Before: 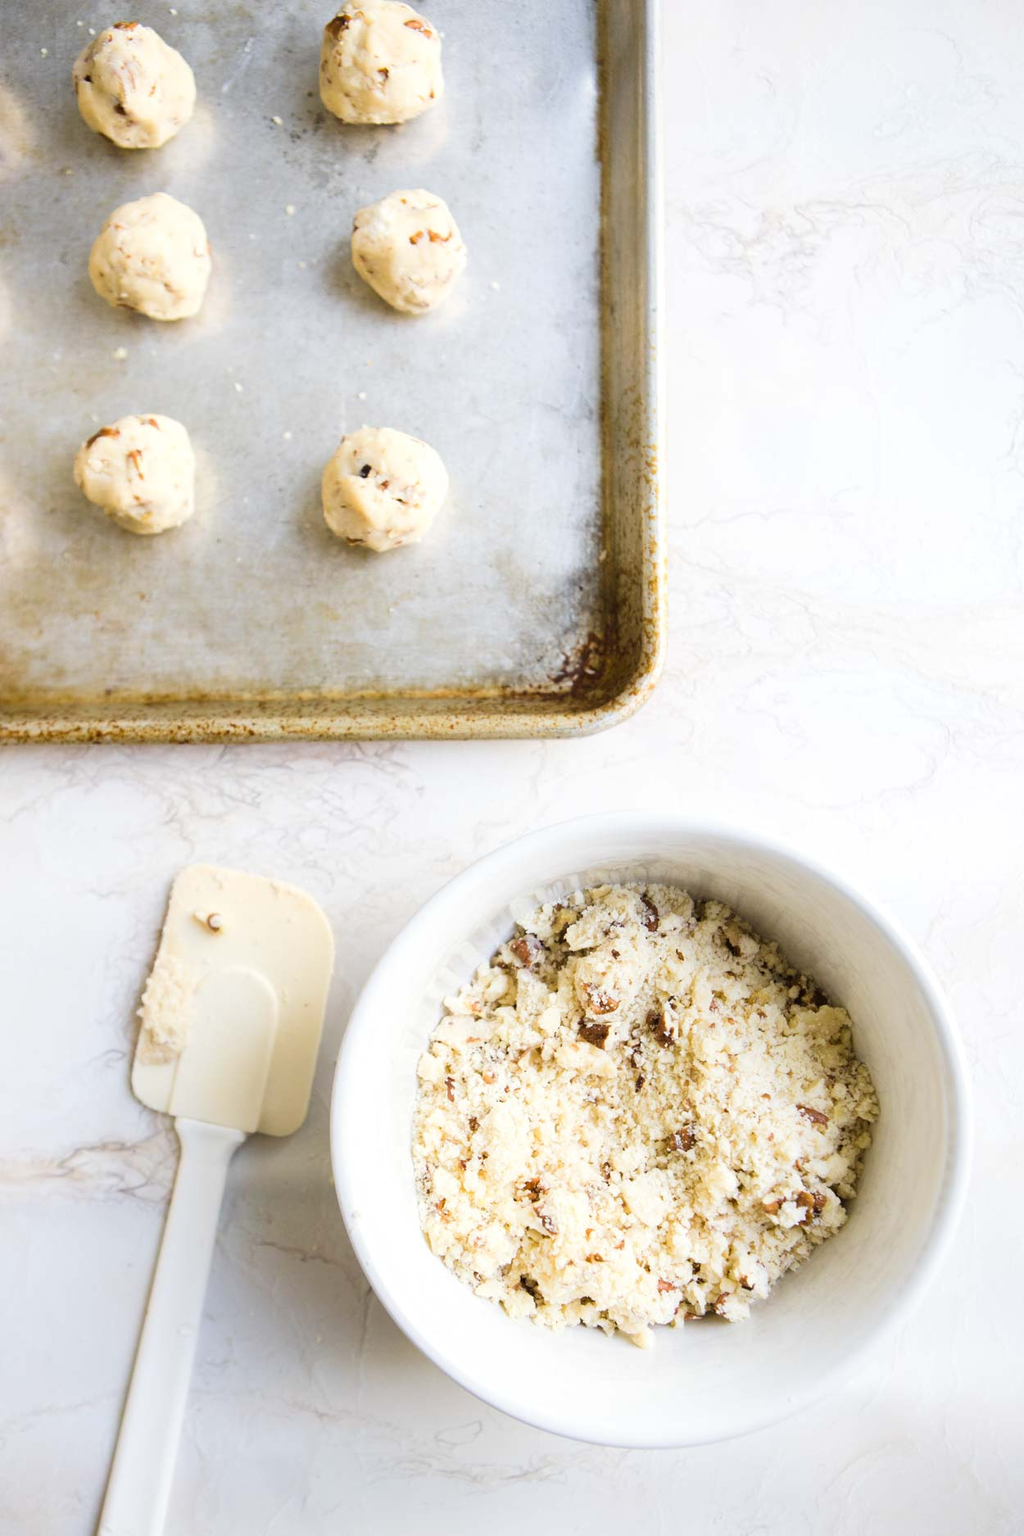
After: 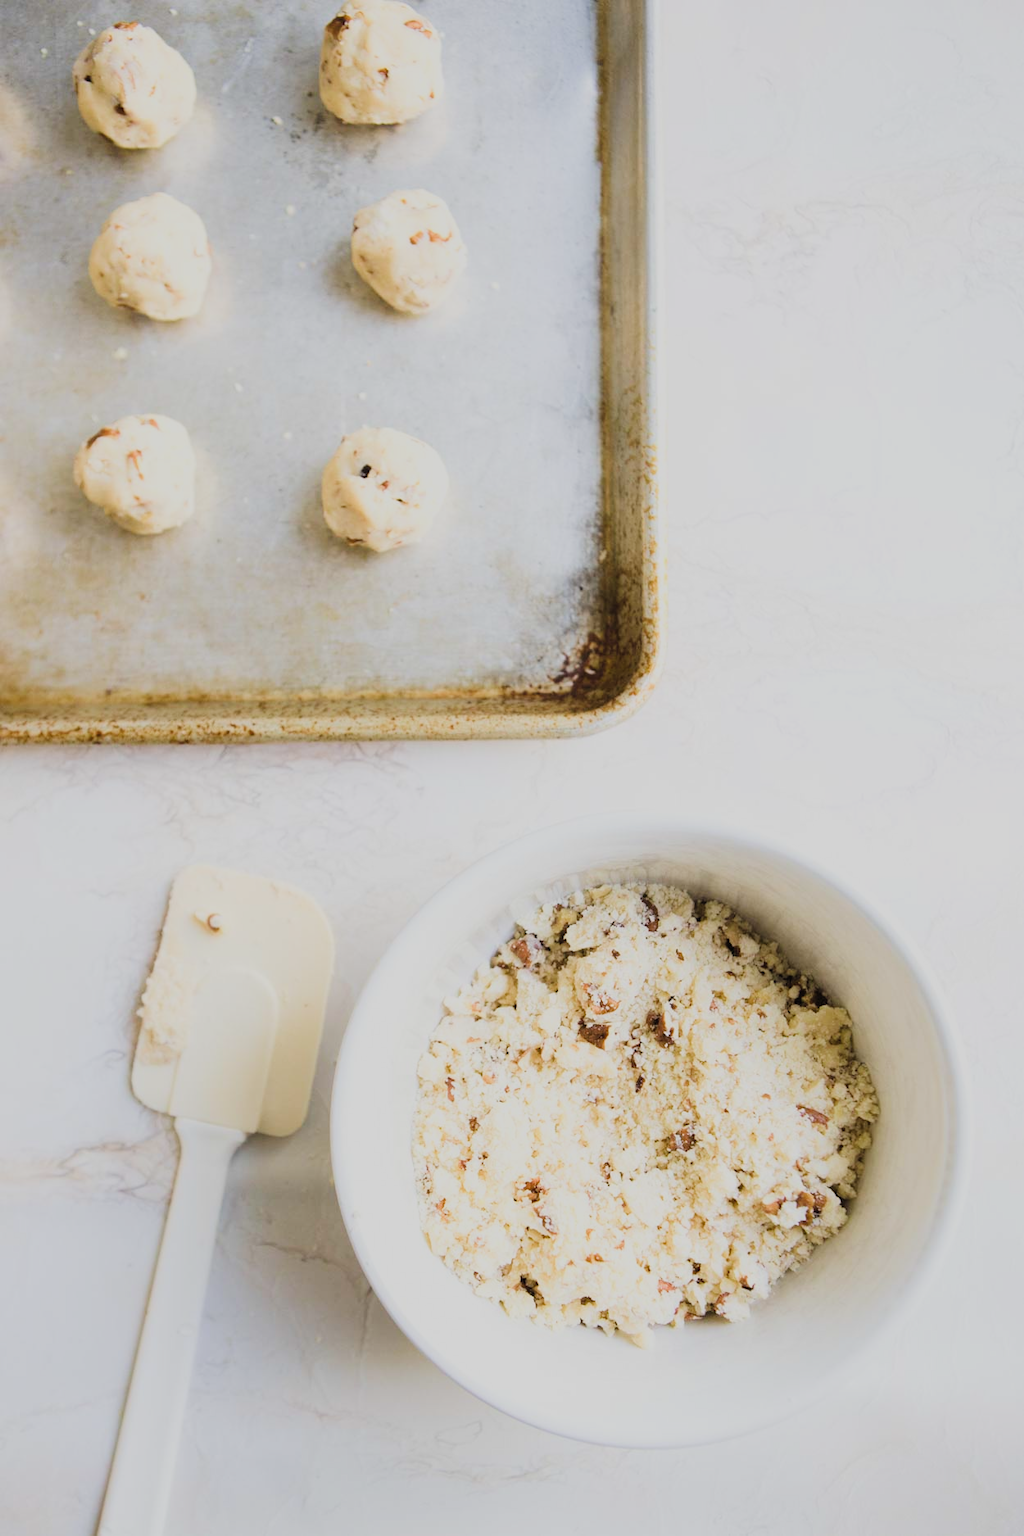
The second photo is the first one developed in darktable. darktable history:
filmic rgb: black relative exposure -7.65 EV, white relative exposure 4.56 EV, hardness 3.61, color science v5 (2021), contrast in shadows safe, contrast in highlights safe
exposure: exposure 0.189 EV, compensate highlight preservation false
